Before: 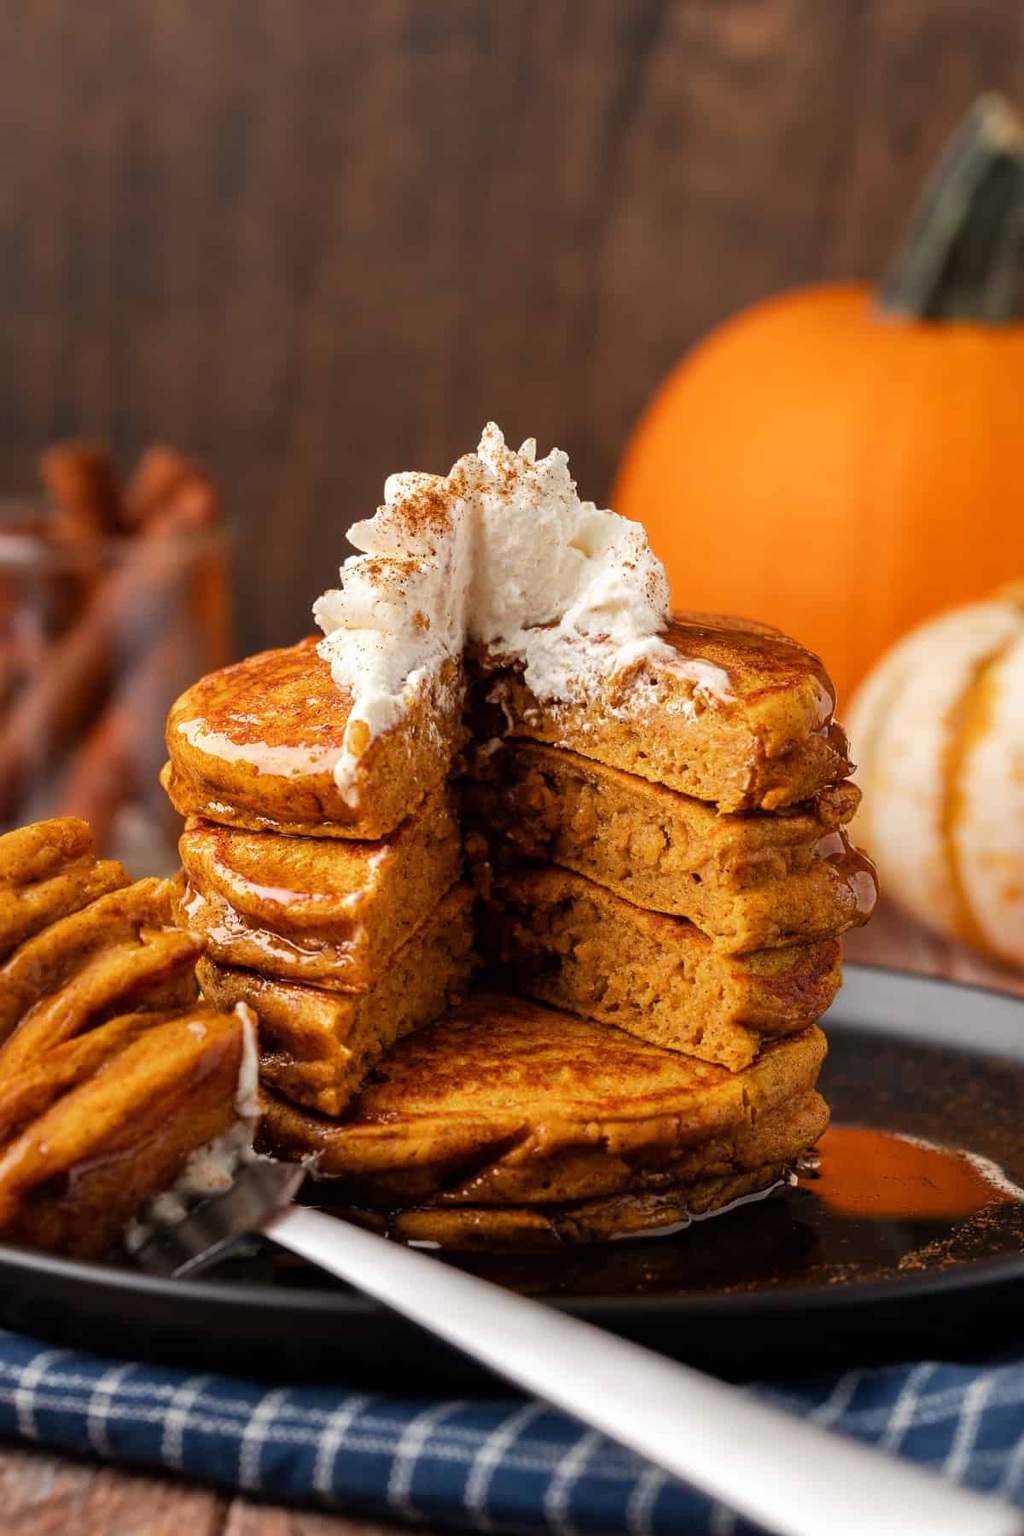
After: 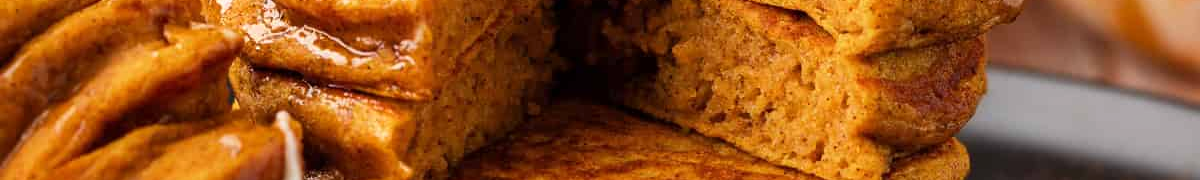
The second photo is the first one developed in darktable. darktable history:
tone equalizer: on, module defaults
crop and rotate: top 59.084%, bottom 30.916%
exposure: exposure 0.127 EV, compensate highlight preservation false
